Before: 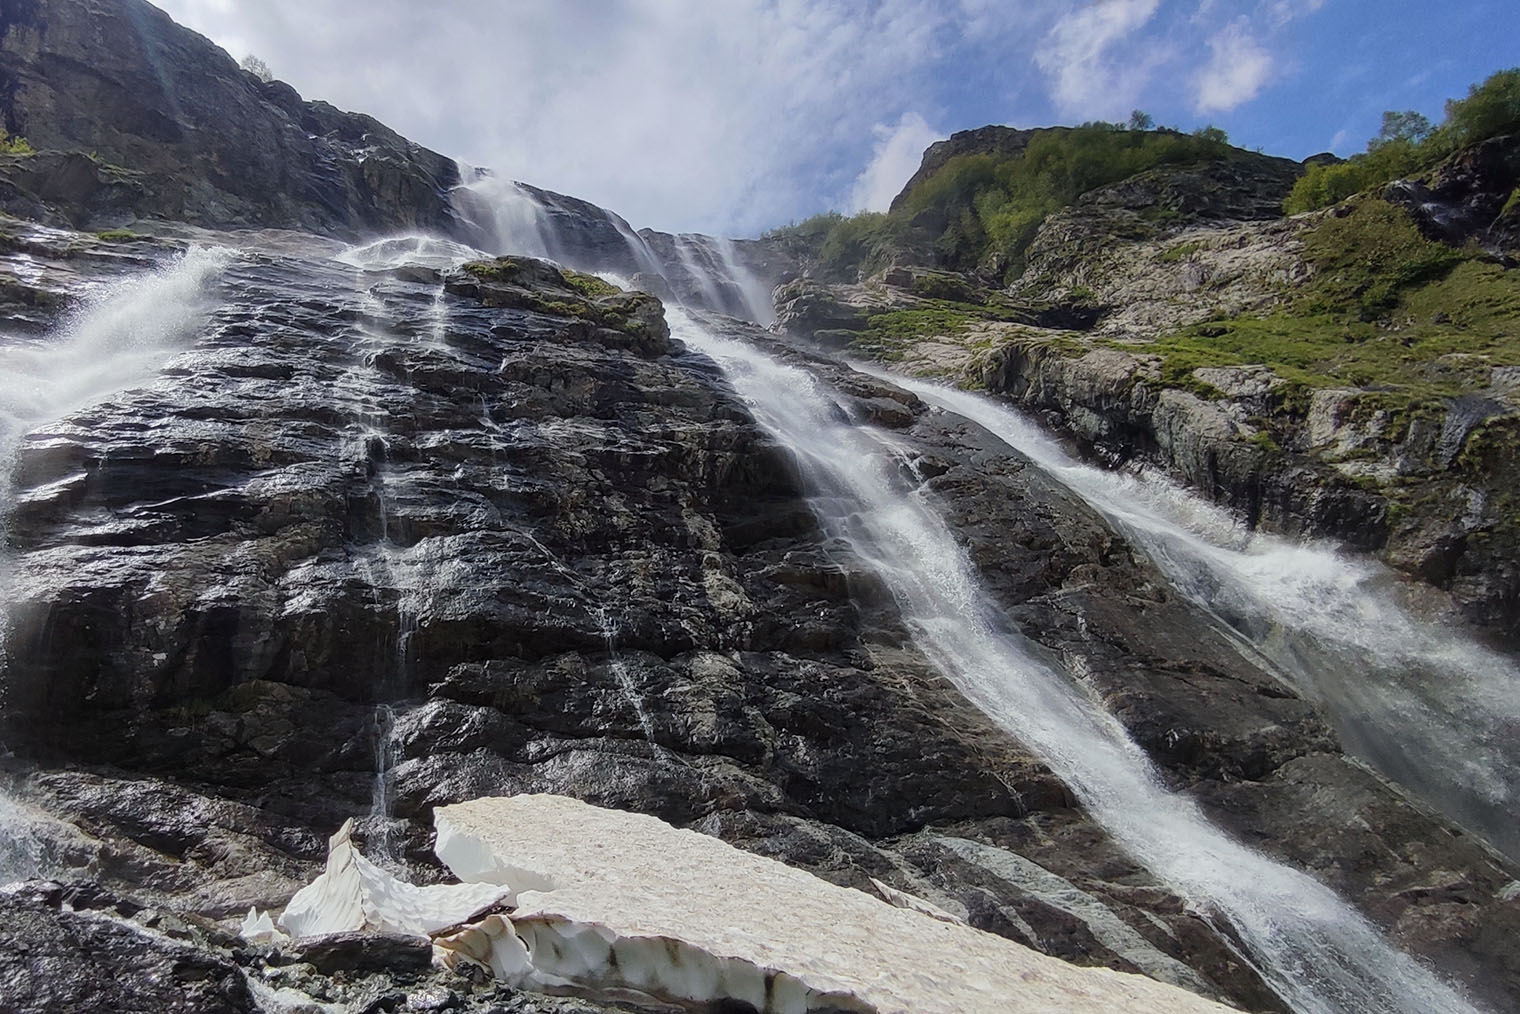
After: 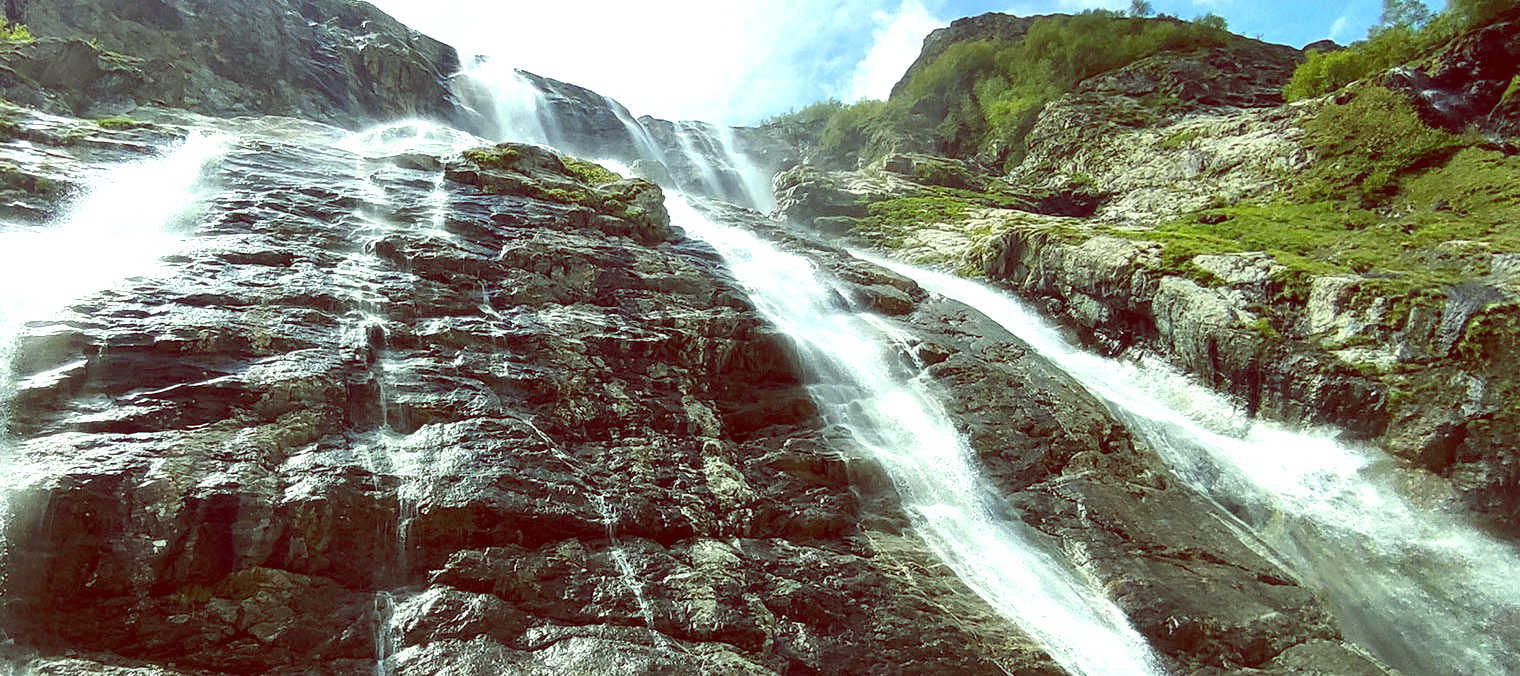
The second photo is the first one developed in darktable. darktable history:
crop: top 11.166%, bottom 22.168%
exposure: black level correction 0, exposure 1.45 EV, compensate exposure bias true, compensate highlight preservation false
color balance: lift [1, 1.015, 0.987, 0.985], gamma [1, 0.959, 1.042, 0.958], gain [0.927, 0.938, 1.072, 0.928], contrast 1.5%
